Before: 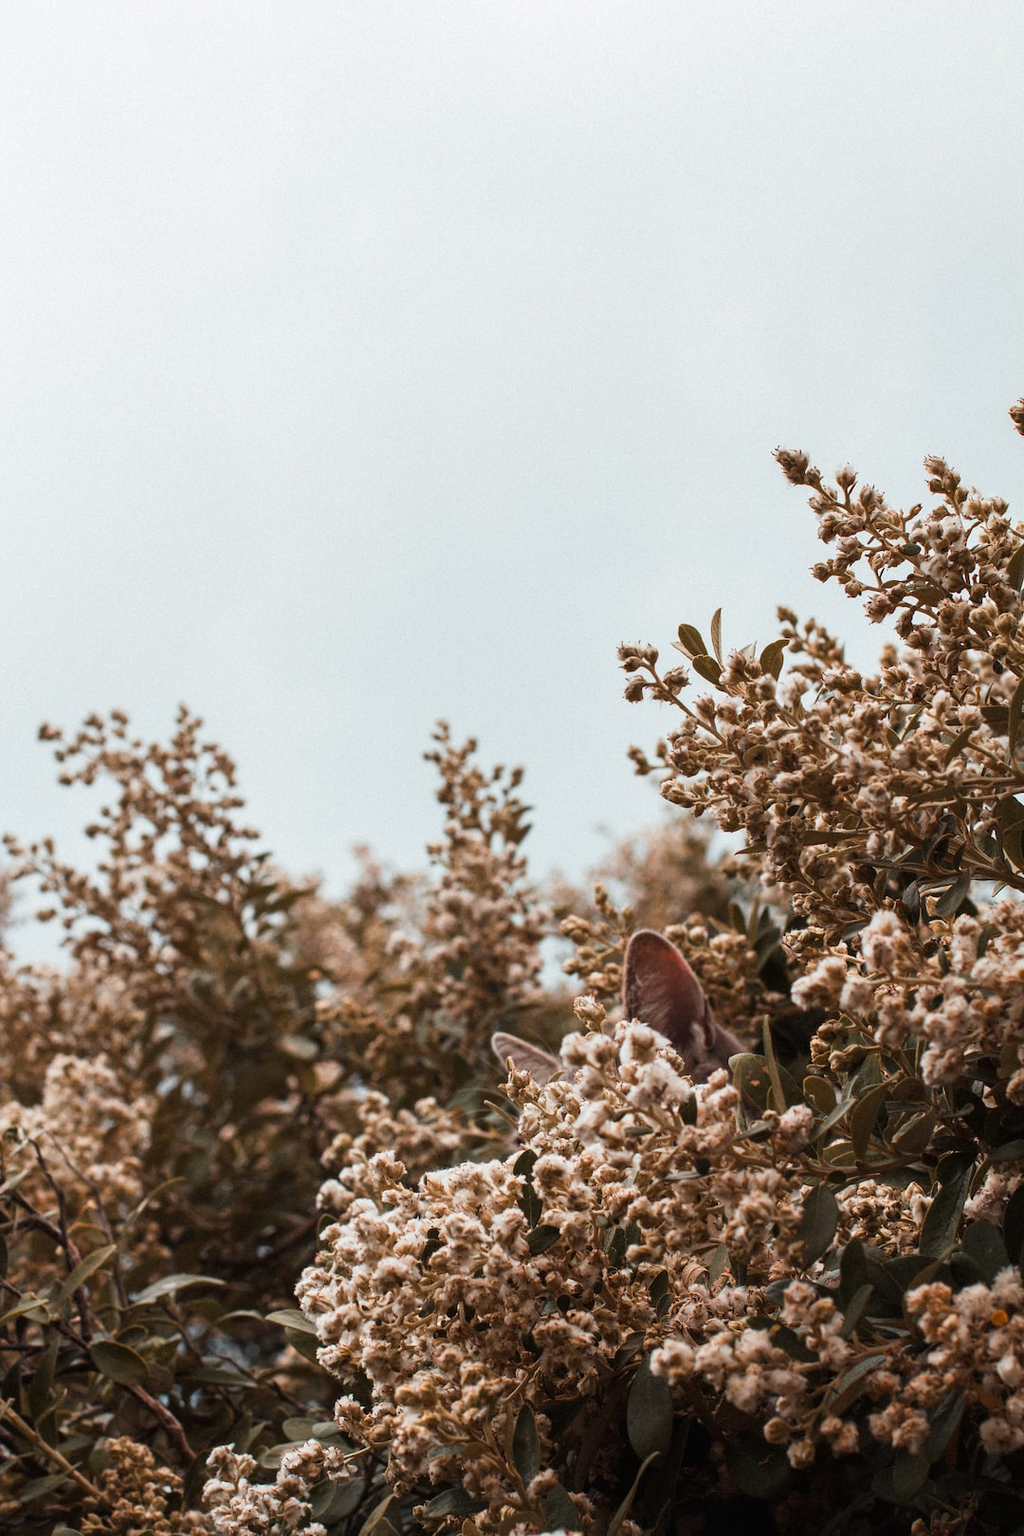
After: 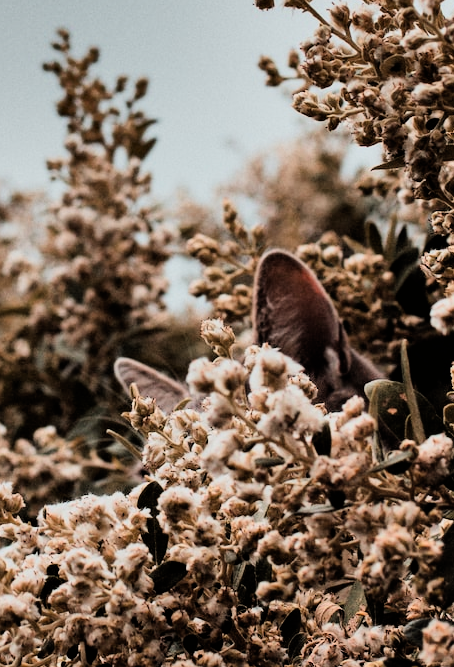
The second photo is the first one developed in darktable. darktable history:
filmic rgb: black relative exposure -4.98 EV, white relative exposure 3.97 EV, hardness 2.9, contrast 1.412, color science v6 (2022)
shadows and highlights: white point adjustment 0.157, highlights -69.78, soften with gaussian
crop: left 37.43%, top 45.167%, right 20.516%, bottom 13.653%
